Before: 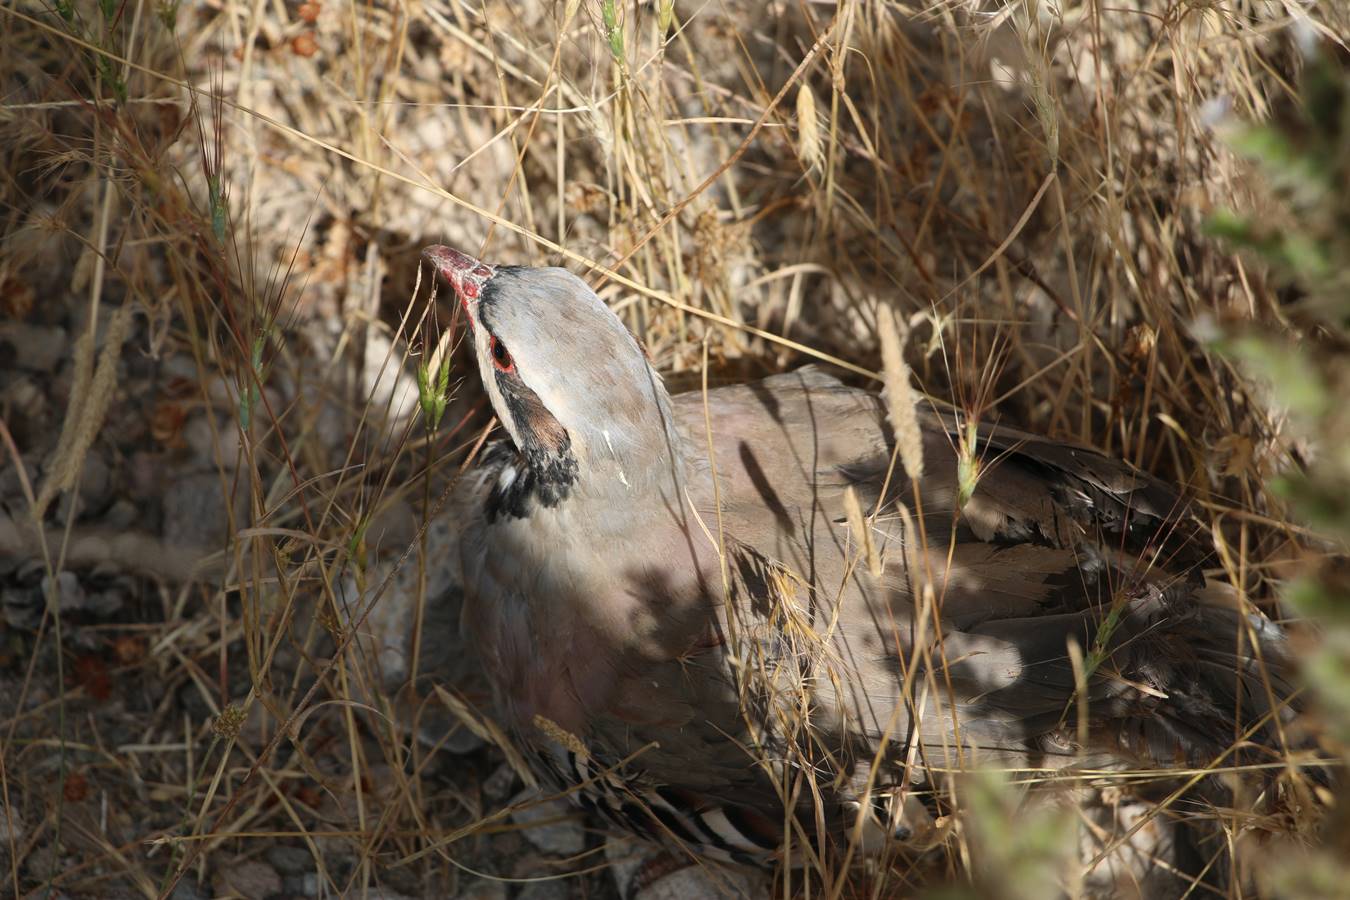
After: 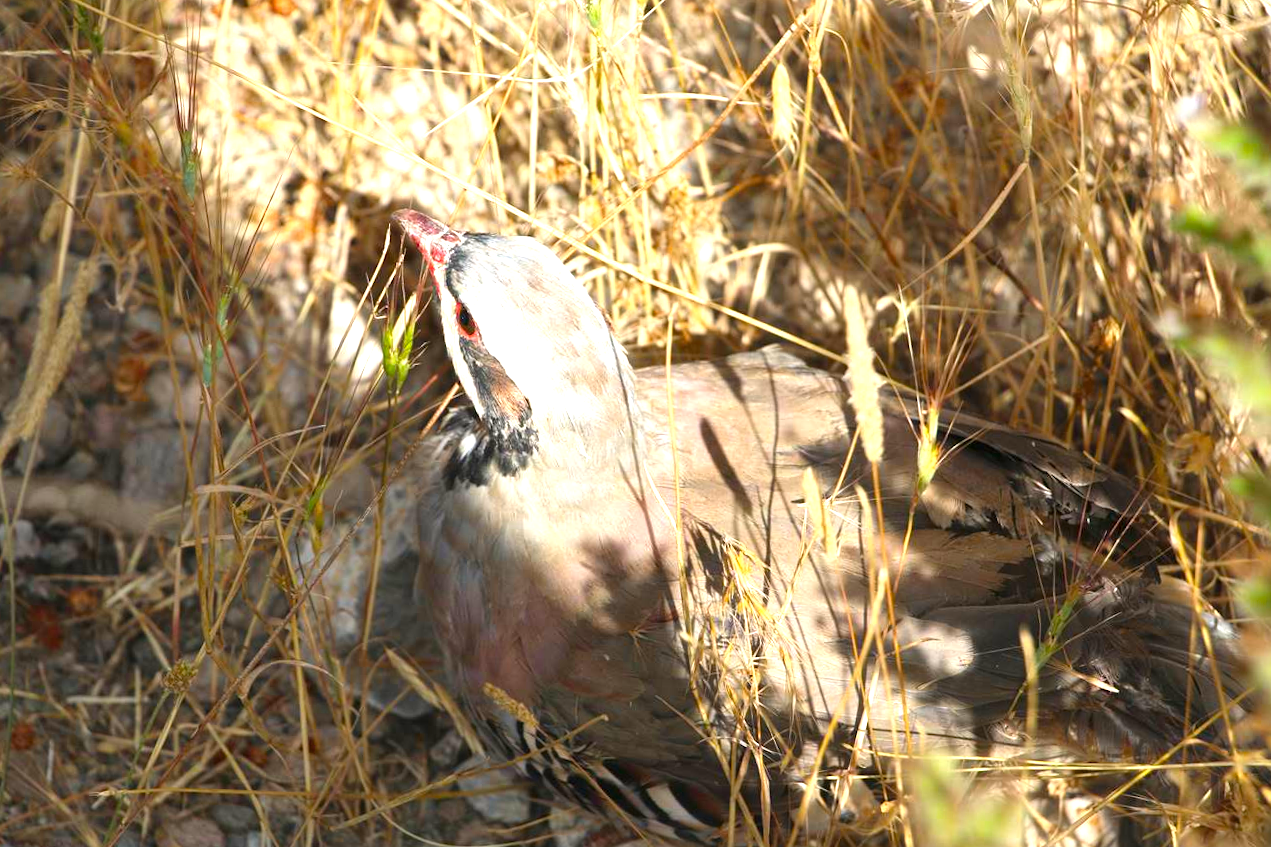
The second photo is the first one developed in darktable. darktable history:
crop and rotate: angle -2.38°
exposure: black level correction 0, exposure 1.2 EV, compensate highlight preservation false
color balance rgb: perceptual saturation grading › global saturation 25%, global vibrance 20%
